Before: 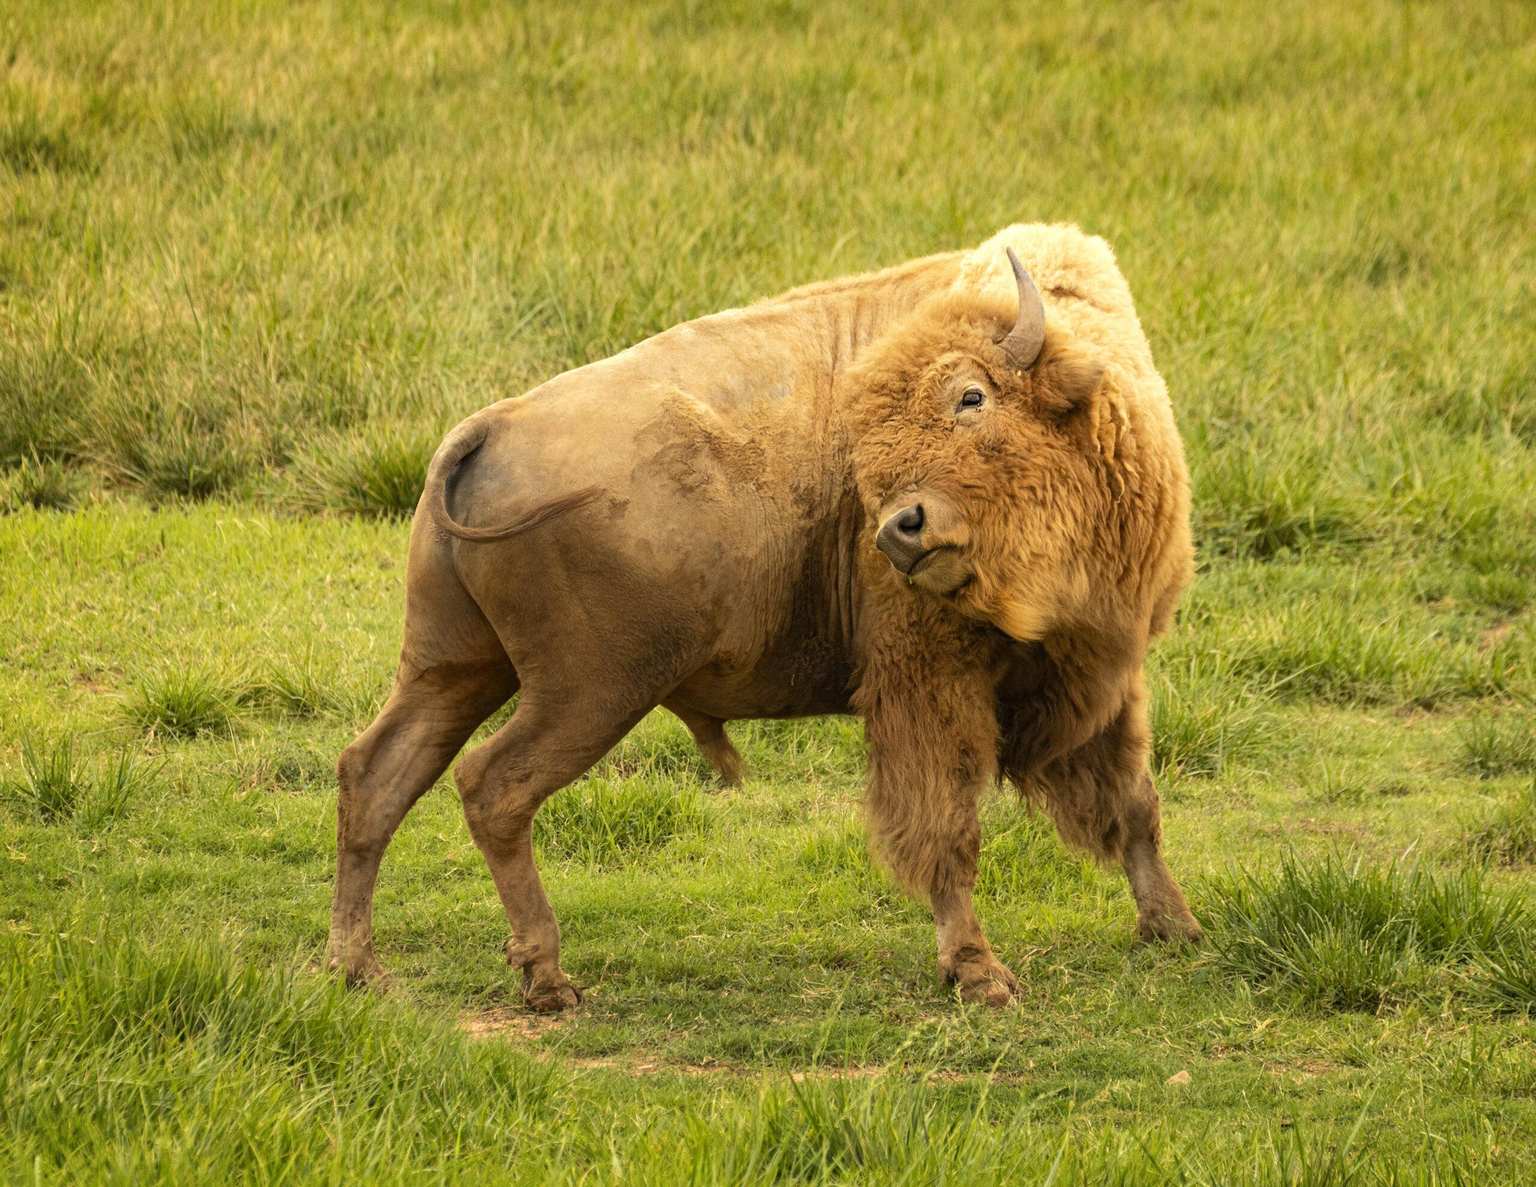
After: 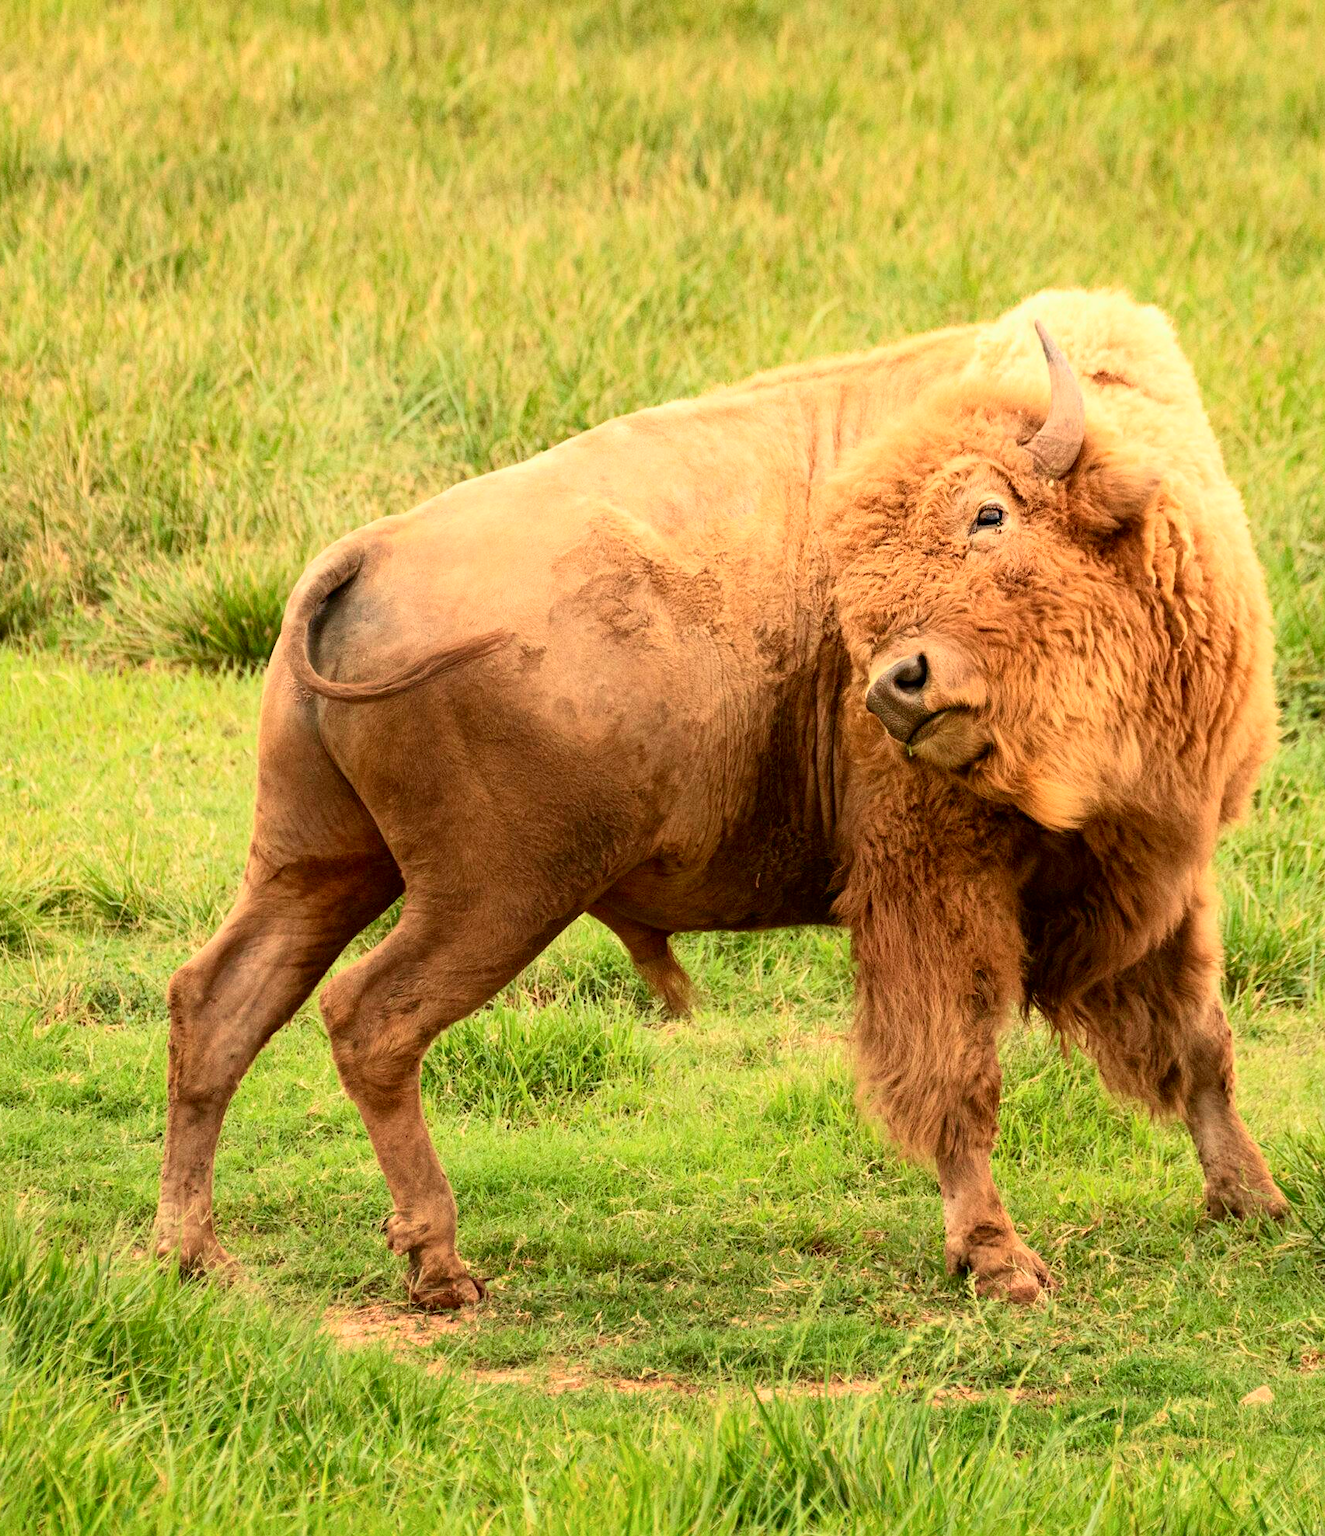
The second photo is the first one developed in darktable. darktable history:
crop and rotate: left 13.537%, right 19.796%
tone curve: curves: ch0 [(0, 0) (0.051, 0.03) (0.096, 0.071) (0.241, 0.247) (0.455, 0.525) (0.594, 0.697) (0.741, 0.845) (0.871, 0.933) (1, 0.984)]; ch1 [(0, 0) (0.1, 0.038) (0.318, 0.243) (0.399, 0.351) (0.478, 0.469) (0.499, 0.499) (0.534, 0.549) (0.565, 0.594) (0.601, 0.634) (0.666, 0.7) (1, 1)]; ch2 [(0, 0) (0.453, 0.45) (0.479, 0.483) (0.504, 0.499) (0.52, 0.519) (0.541, 0.559) (0.592, 0.612) (0.824, 0.815) (1, 1)], color space Lab, independent channels, preserve colors none
